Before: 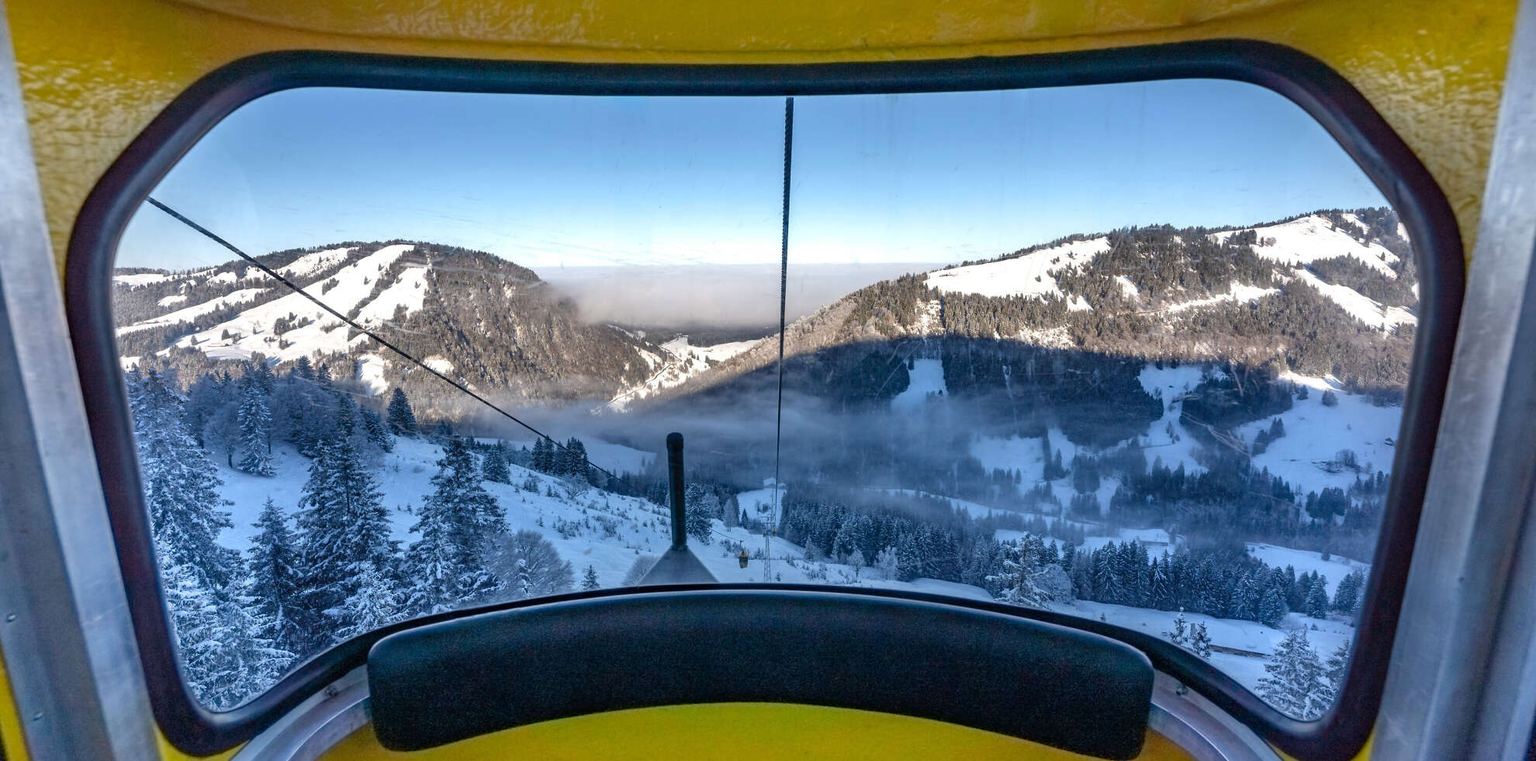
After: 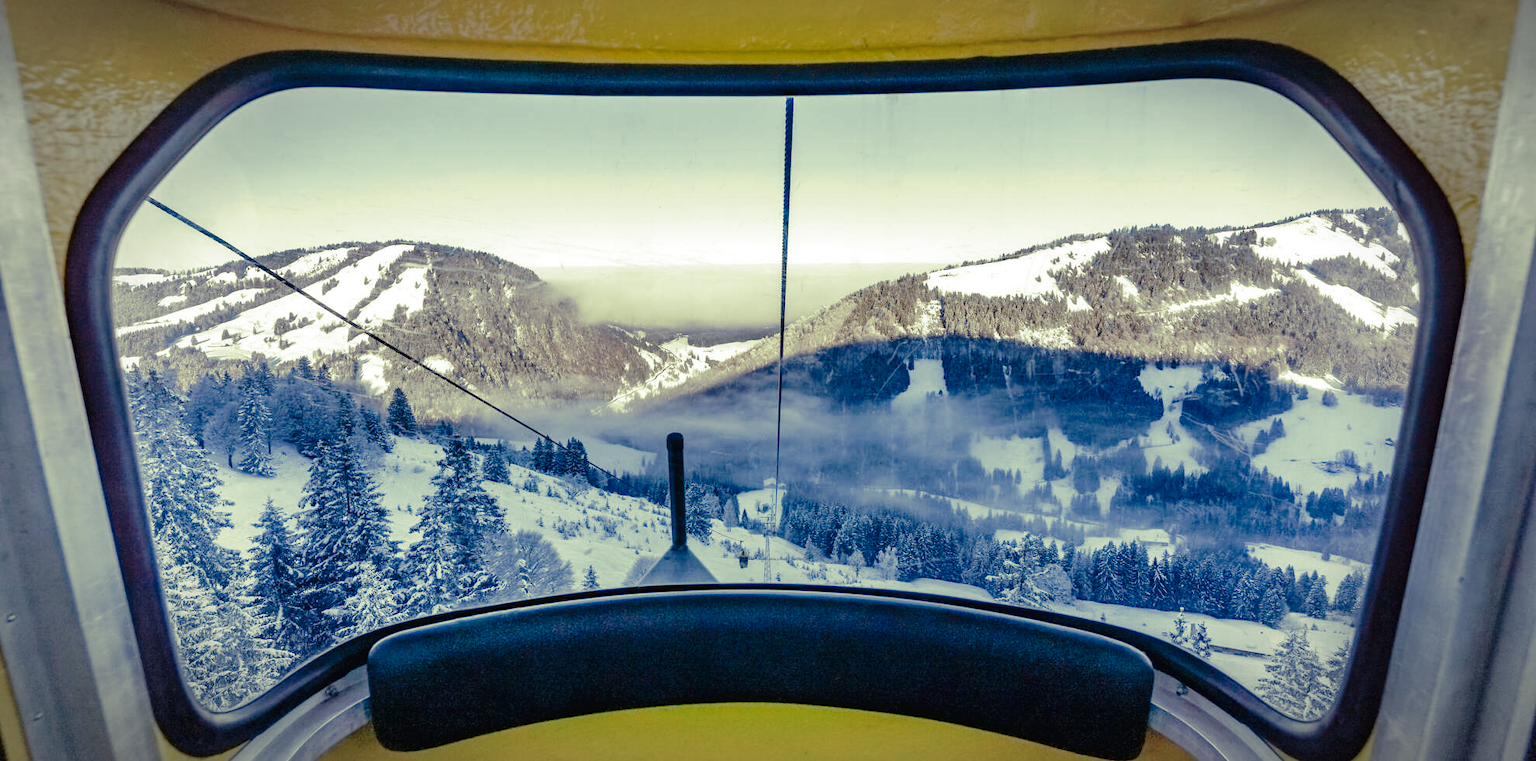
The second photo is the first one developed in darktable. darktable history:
split-toning: shadows › hue 290.82°, shadows › saturation 0.34, highlights › saturation 0.38, balance 0, compress 50%
tone curve: curves: ch0 [(0, 0) (0.003, 0.021) (0.011, 0.021) (0.025, 0.021) (0.044, 0.033) (0.069, 0.053) (0.1, 0.08) (0.136, 0.114) (0.177, 0.171) (0.224, 0.246) (0.277, 0.332) (0.335, 0.424) (0.399, 0.496) (0.468, 0.561) (0.543, 0.627) (0.623, 0.685) (0.709, 0.741) (0.801, 0.813) (0.898, 0.902) (1, 1)], preserve colors none
vignetting: automatic ratio true
